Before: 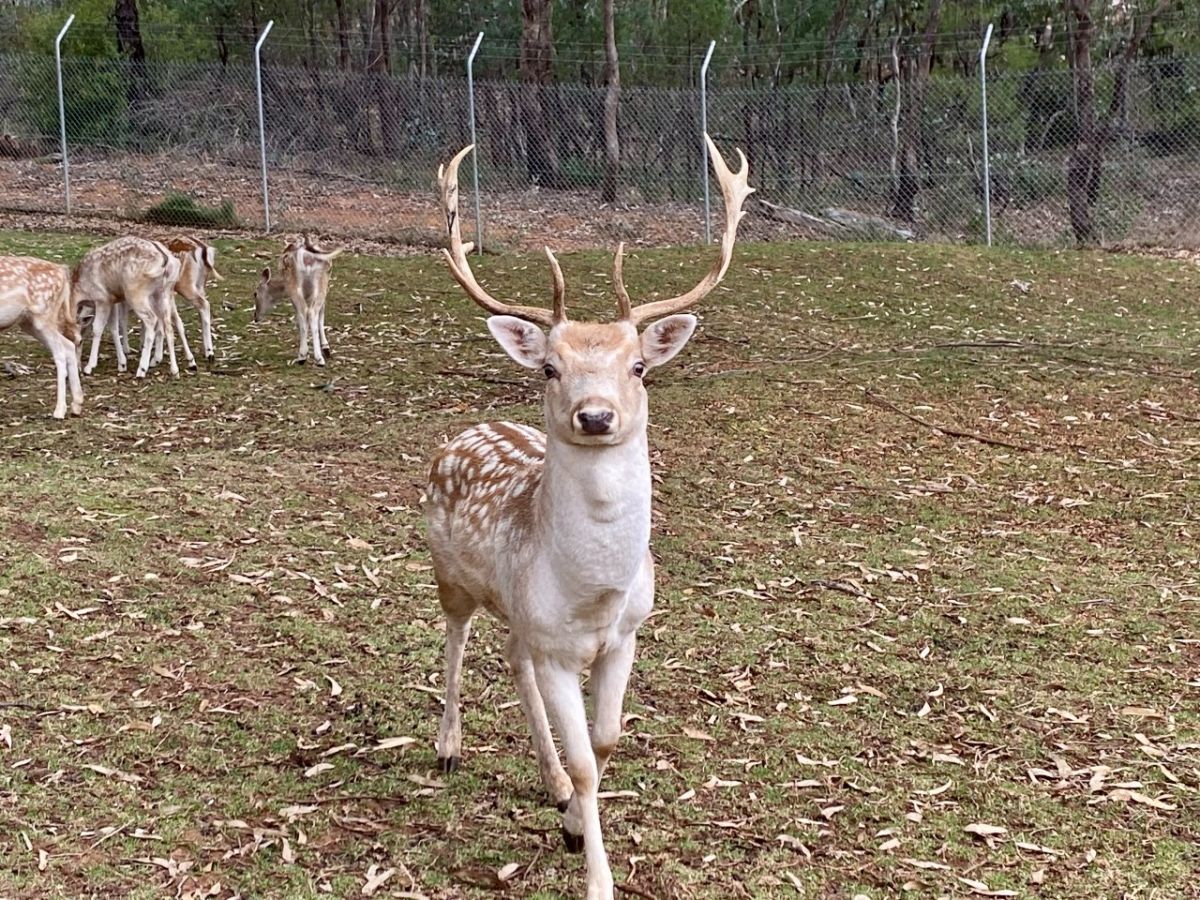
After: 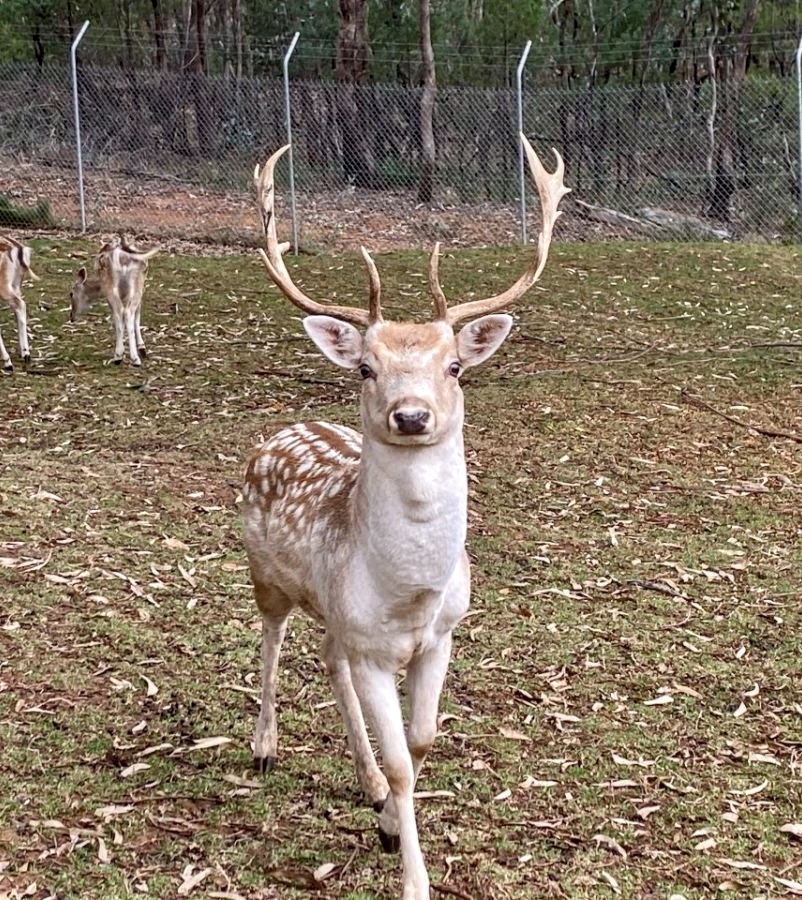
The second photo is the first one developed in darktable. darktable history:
crop: left 15.393%, right 17.759%
local contrast: on, module defaults
